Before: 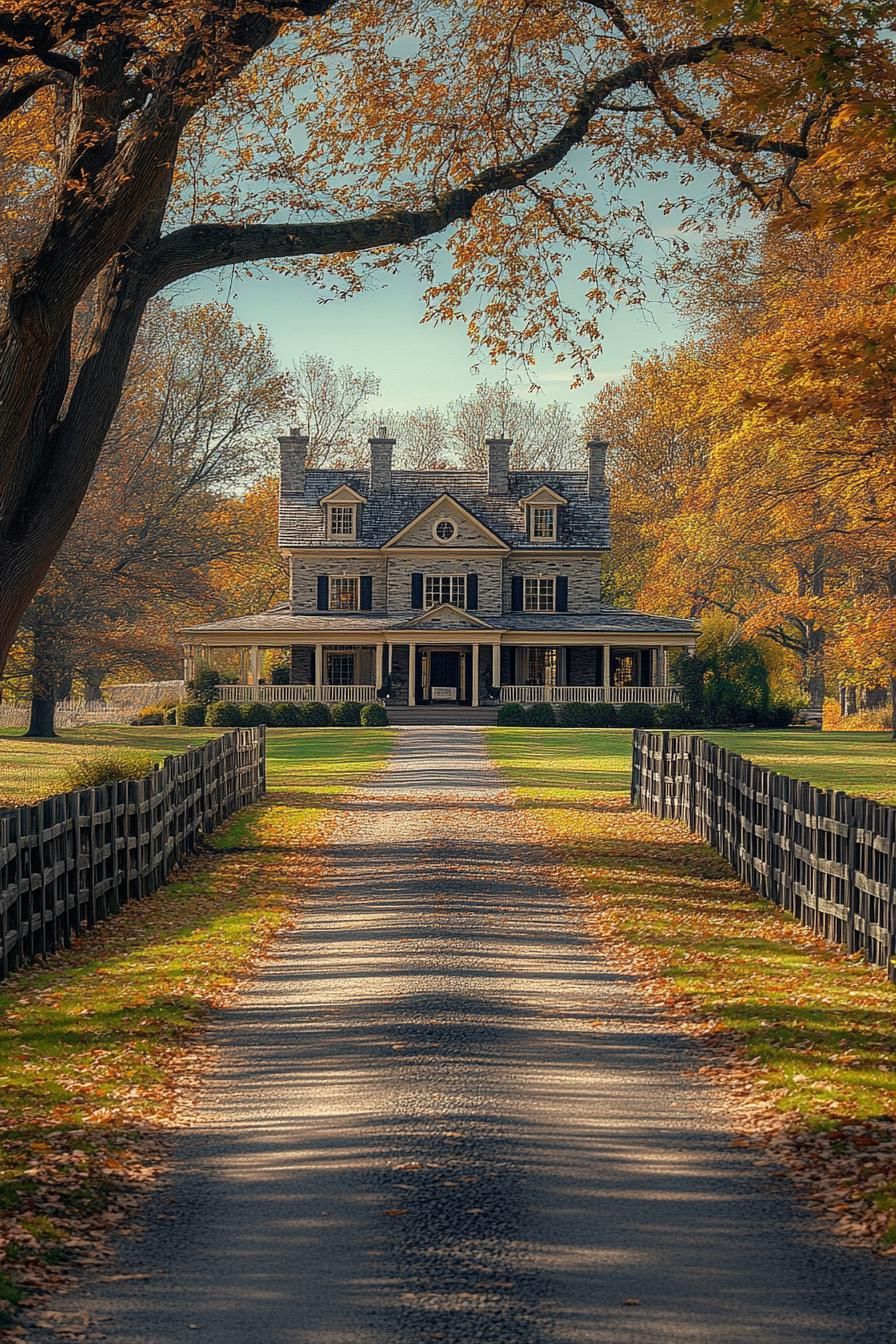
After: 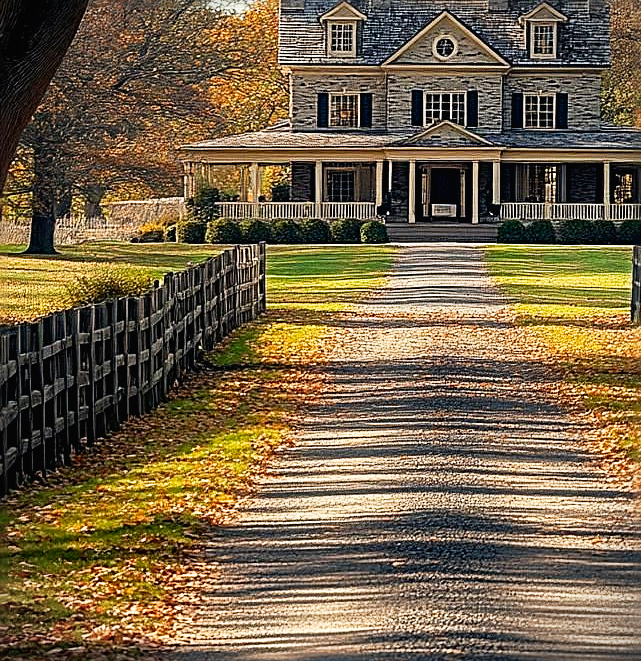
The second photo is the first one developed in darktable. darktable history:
vignetting: fall-off start 99.53%
tone curve: curves: ch0 [(0, 0.013) (0.054, 0.018) (0.205, 0.191) (0.289, 0.292) (0.39, 0.424) (0.493, 0.551) (0.647, 0.752) (0.796, 0.887) (1, 0.998)]; ch1 [(0, 0) (0.371, 0.339) (0.477, 0.452) (0.494, 0.495) (0.501, 0.501) (0.51, 0.516) (0.54, 0.557) (0.572, 0.605) (0.66, 0.701) (0.783, 0.804) (1, 1)]; ch2 [(0, 0) (0.32, 0.281) (0.403, 0.399) (0.441, 0.428) (0.47, 0.469) (0.498, 0.496) (0.524, 0.543) (0.551, 0.579) (0.633, 0.665) (0.7, 0.711) (1, 1)], preserve colors none
sharpen: radius 3.041, amount 0.762
crop: top 36.007%, right 28.413%, bottom 14.775%
